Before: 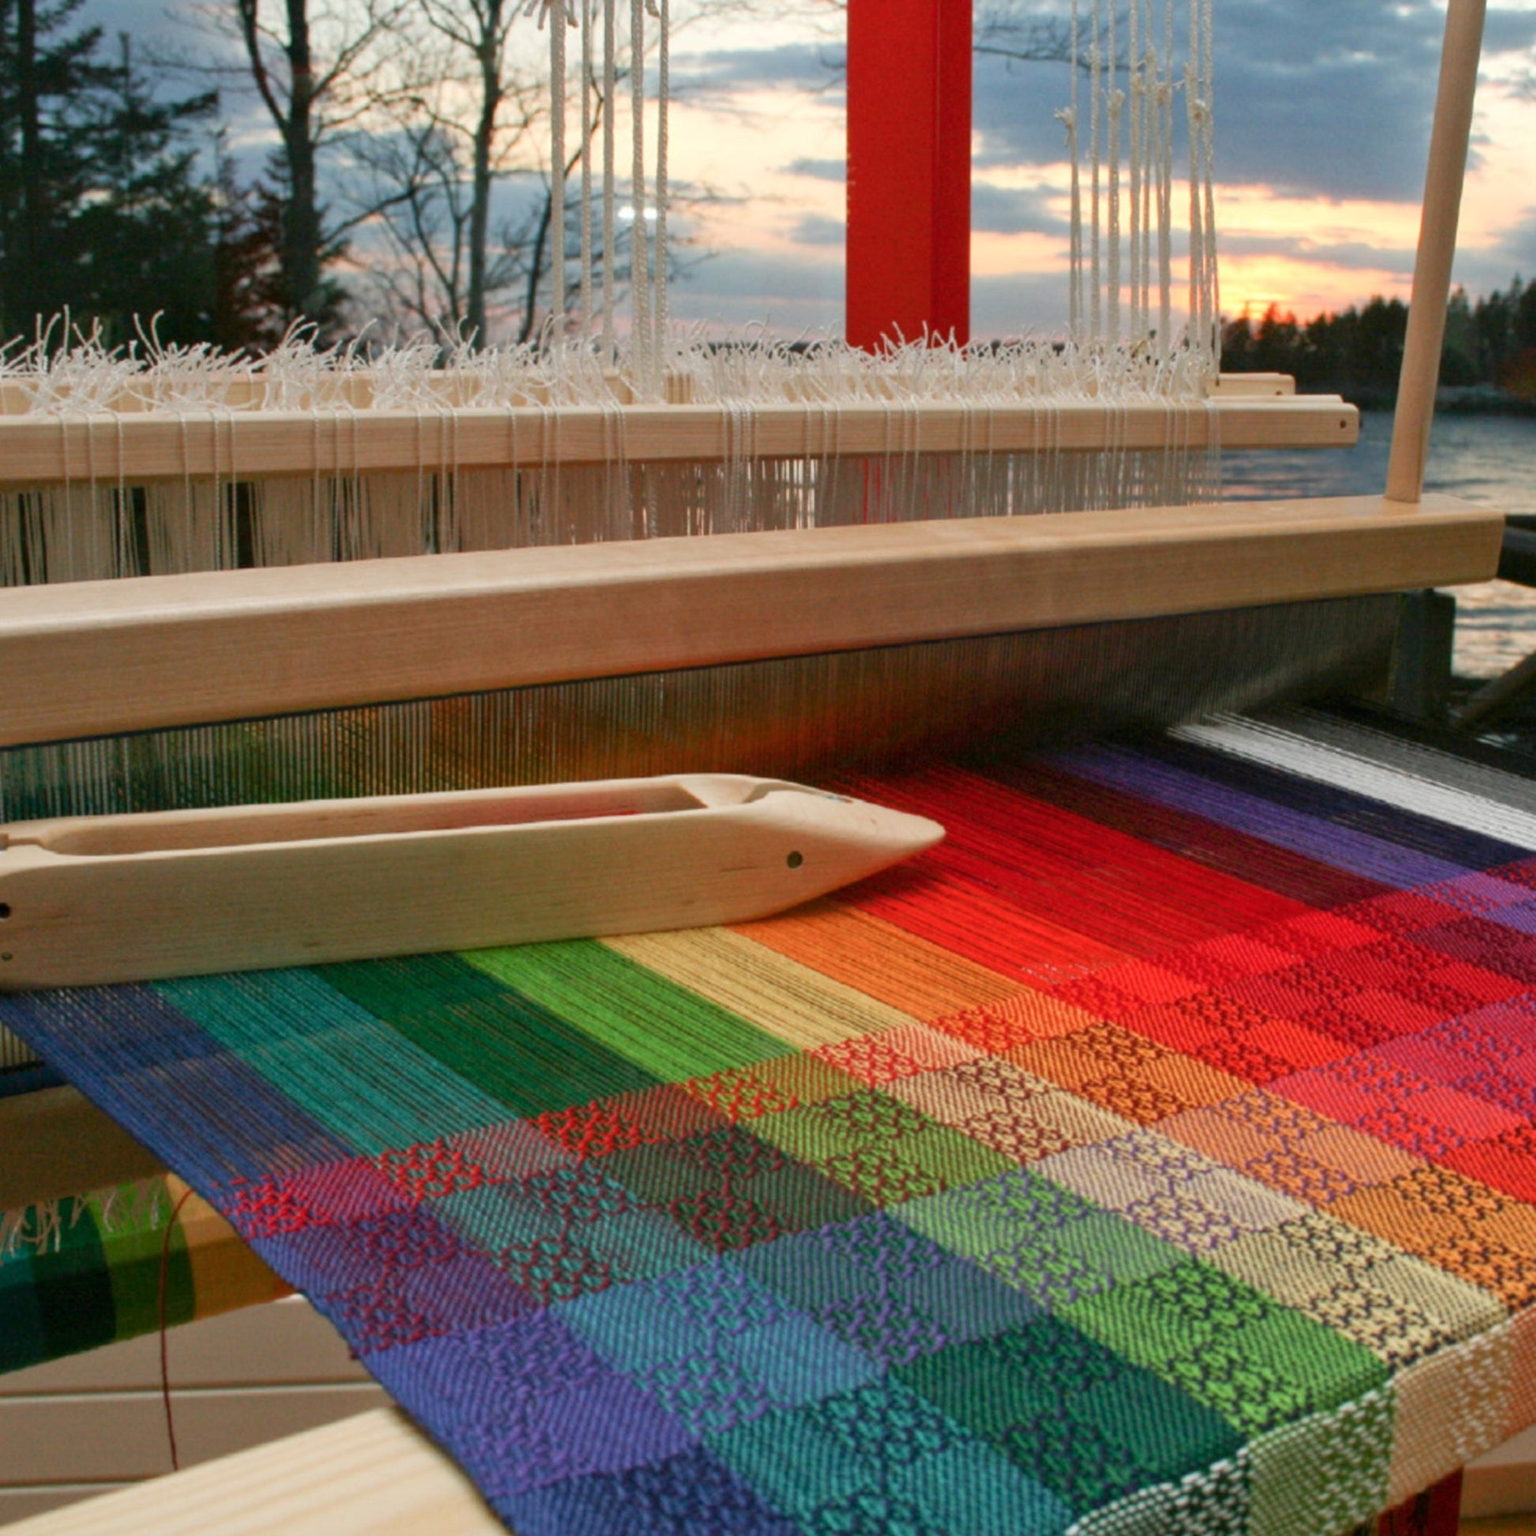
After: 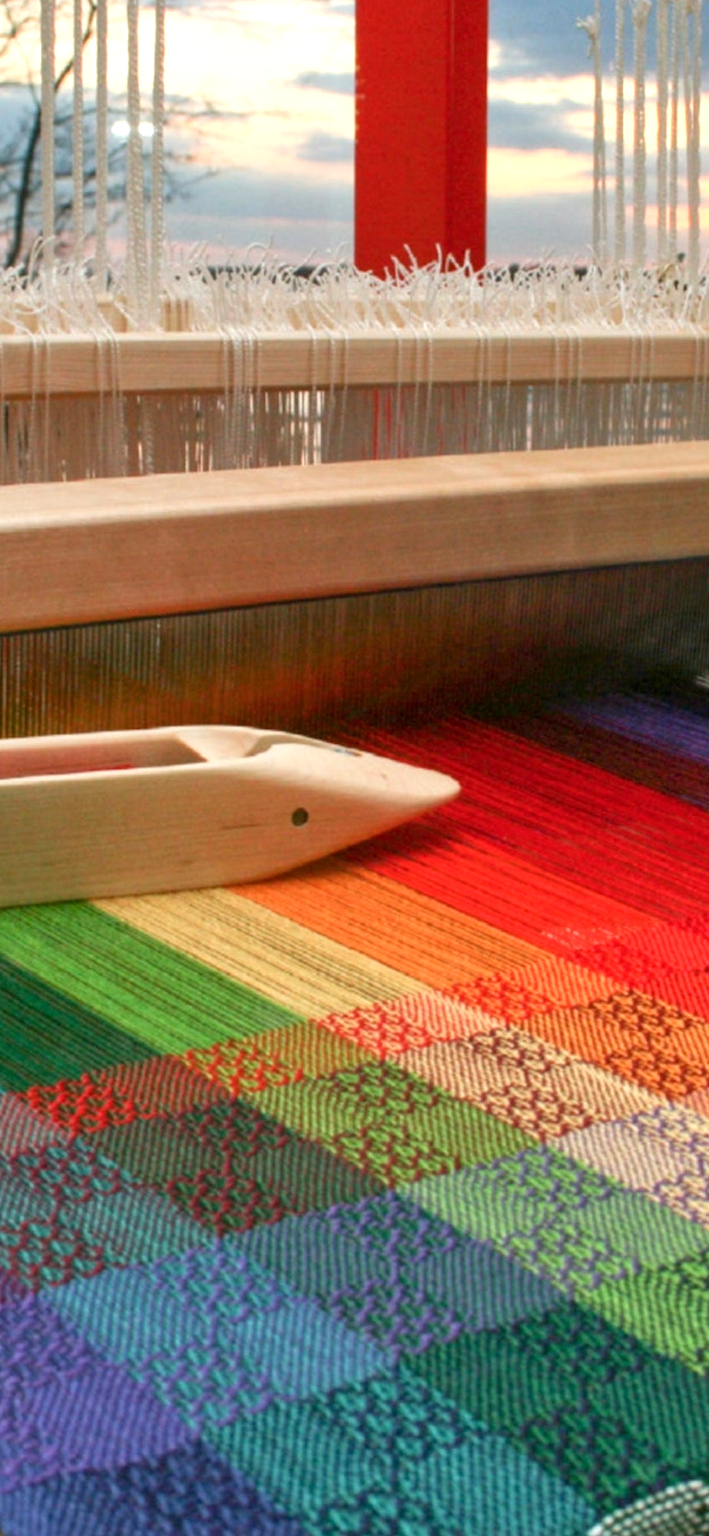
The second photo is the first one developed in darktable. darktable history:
crop: left 33.452%, top 6.025%, right 23.155%
exposure: black level correction 0.001, exposure 0.5 EV, compensate exposure bias true, compensate highlight preservation false
